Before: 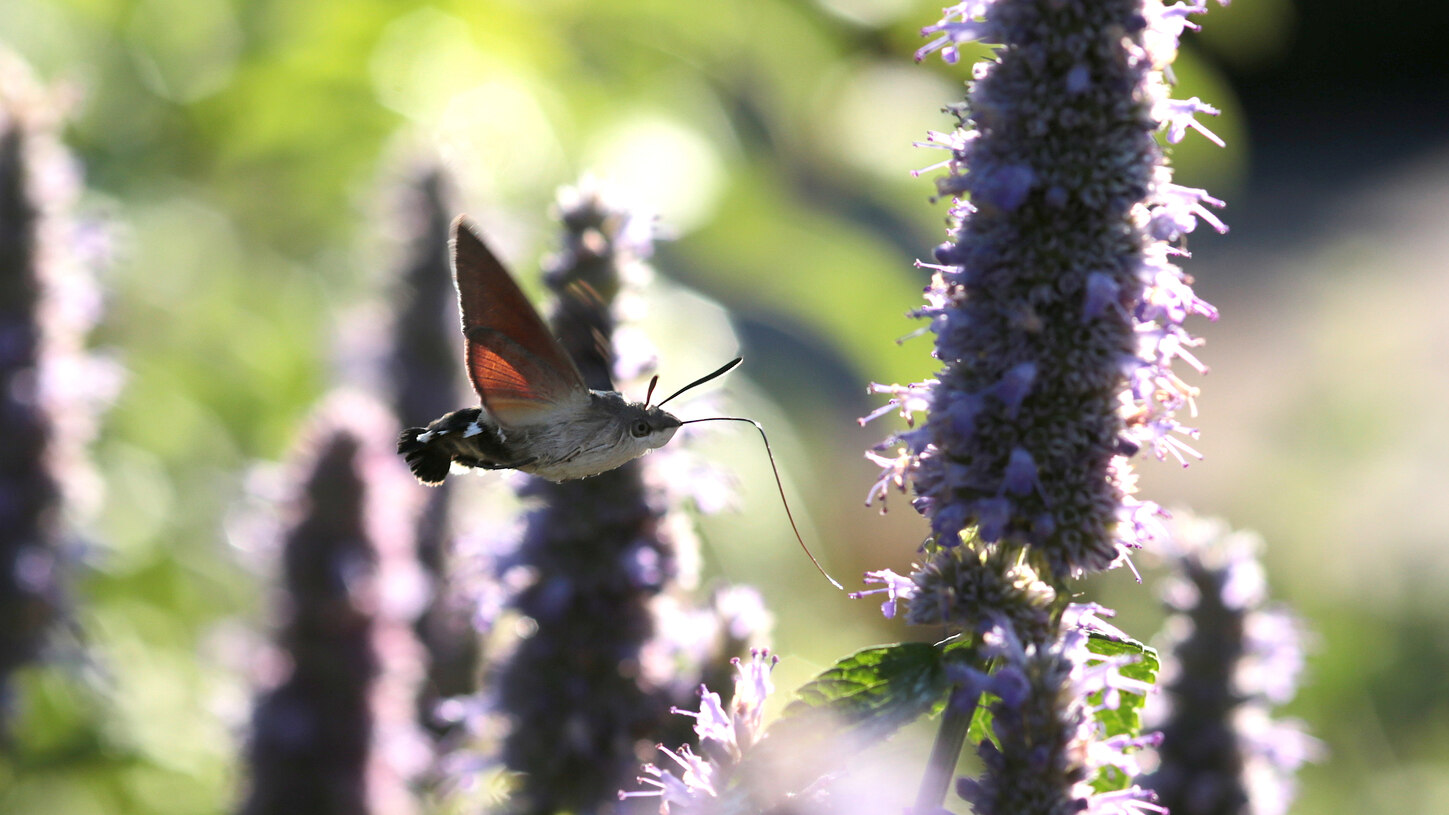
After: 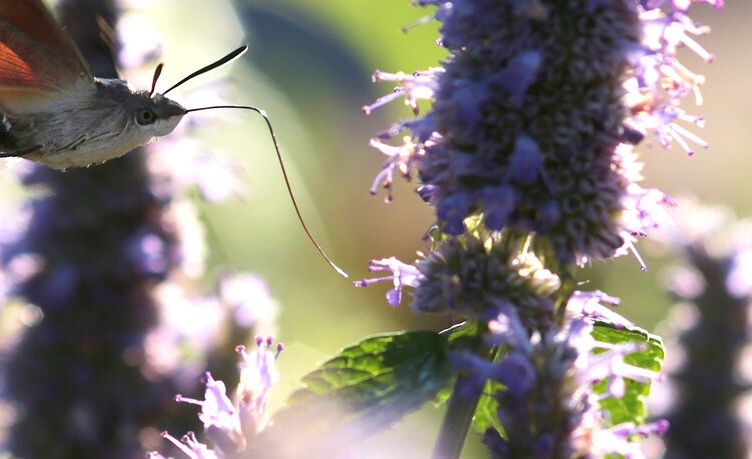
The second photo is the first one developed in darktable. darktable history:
crop: left 34.228%, top 38.316%, right 13.819%, bottom 5.267%
velvia: on, module defaults
